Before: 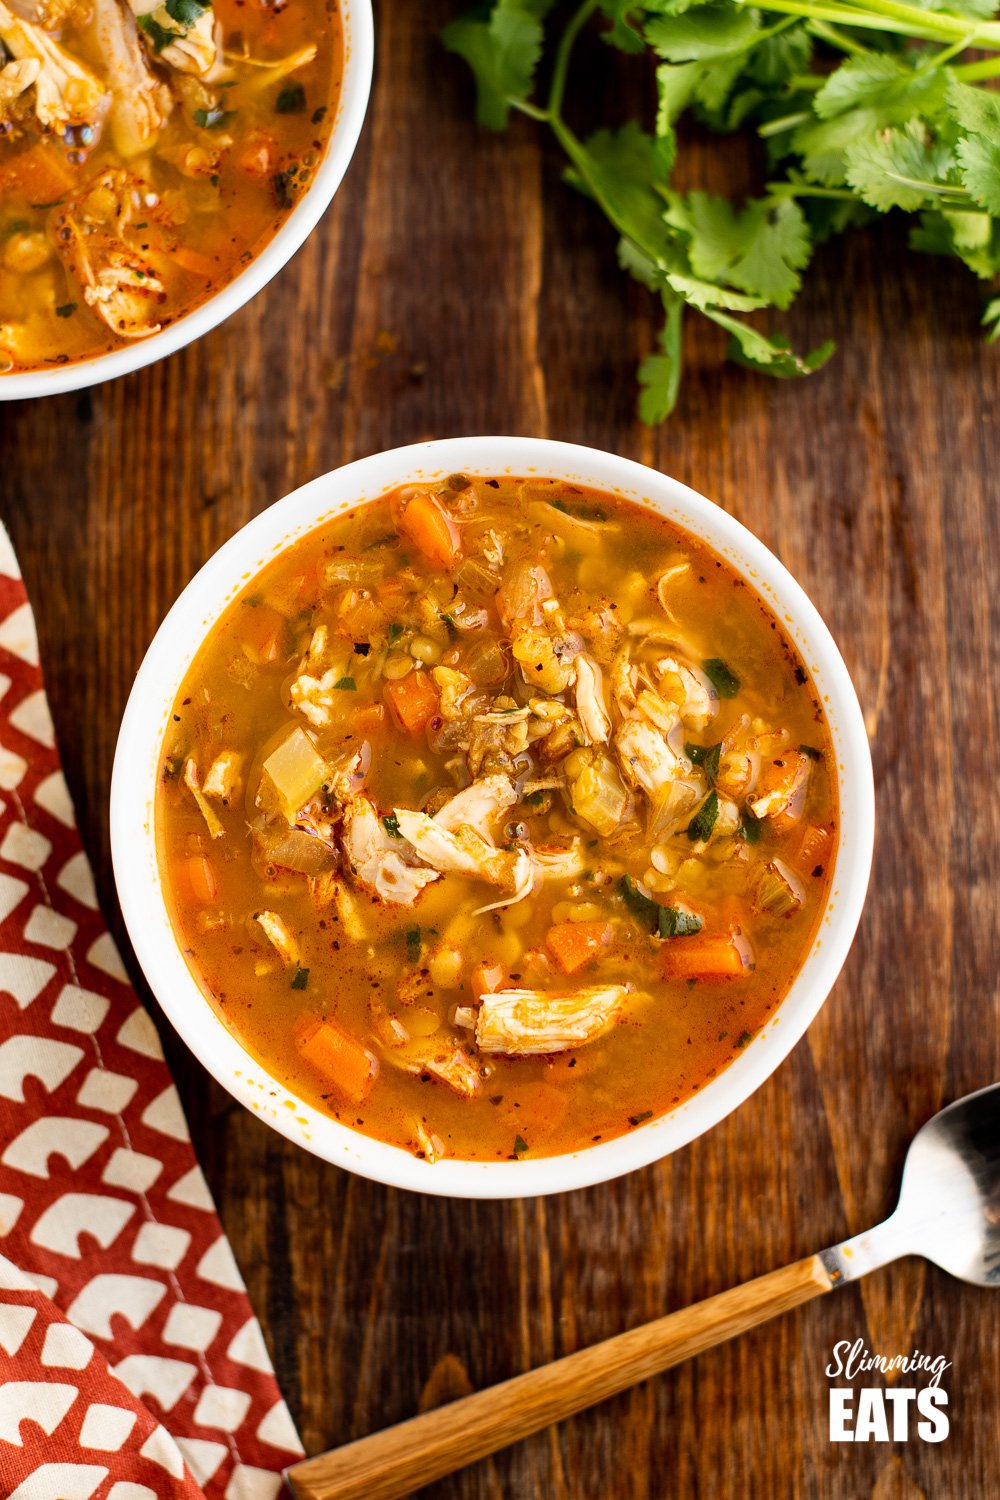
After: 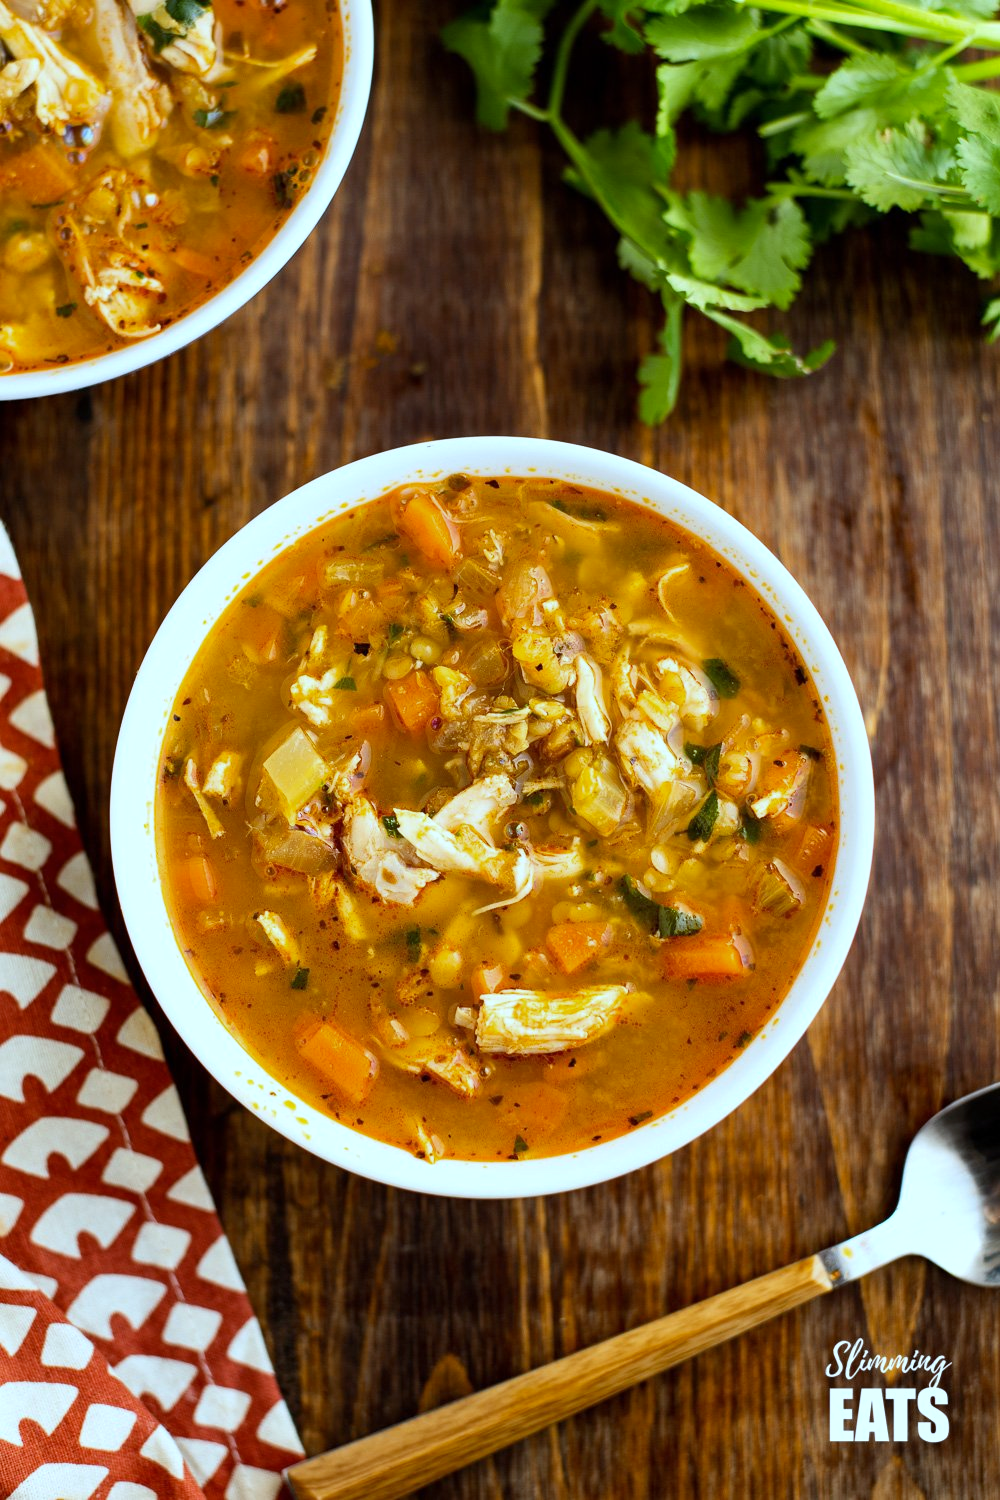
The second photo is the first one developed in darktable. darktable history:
color correction: highlights a* -8, highlights b* 3.1
white balance: red 0.948, green 1.02, blue 1.176
